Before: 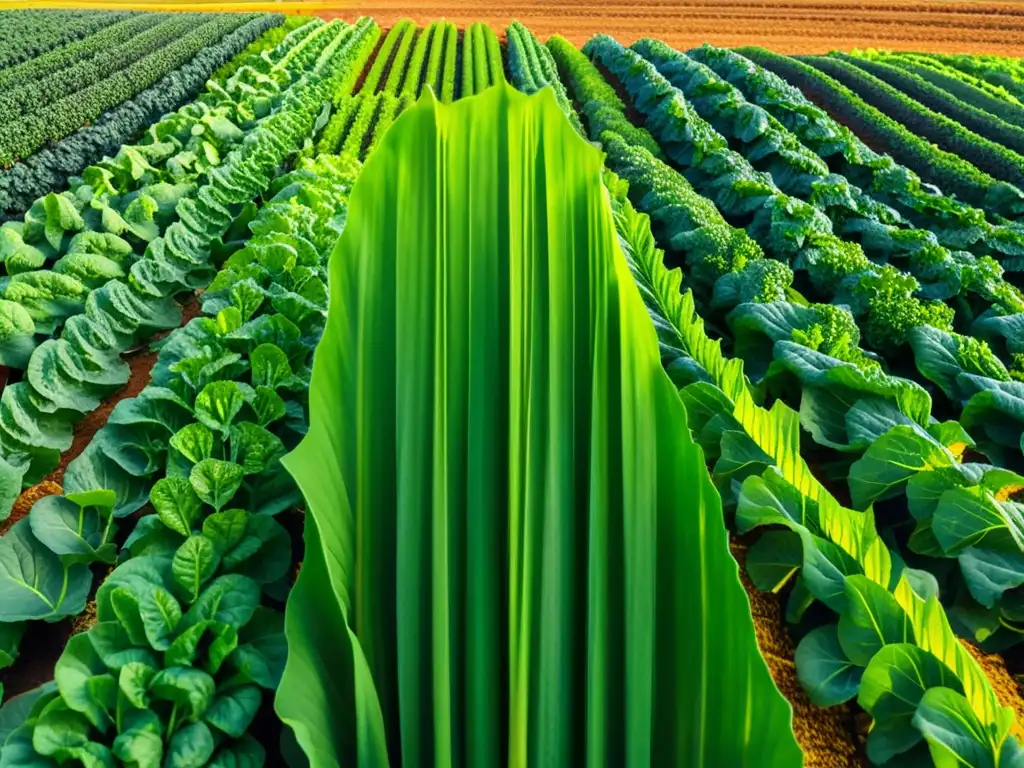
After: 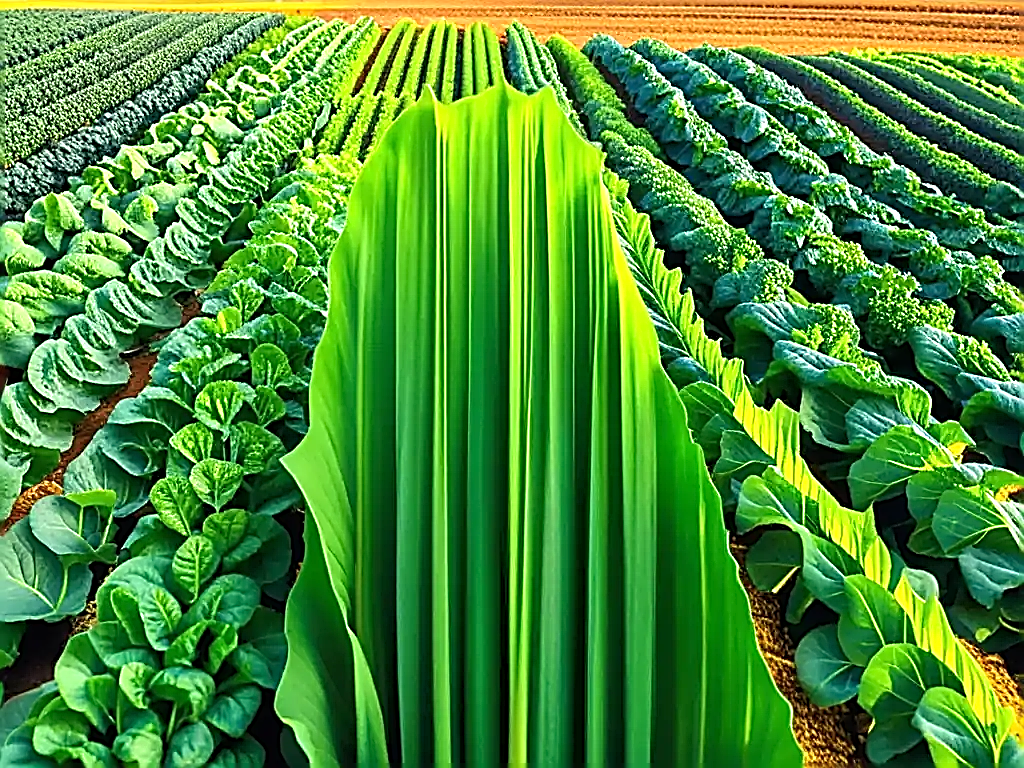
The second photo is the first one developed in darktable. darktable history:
tone equalizer: -8 EV -0.565 EV, edges refinement/feathering 500, mask exposure compensation -1.57 EV, preserve details no
exposure: black level correction 0, exposure 0.5 EV, compensate highlight preservation false
sharpen: amount 1.847
